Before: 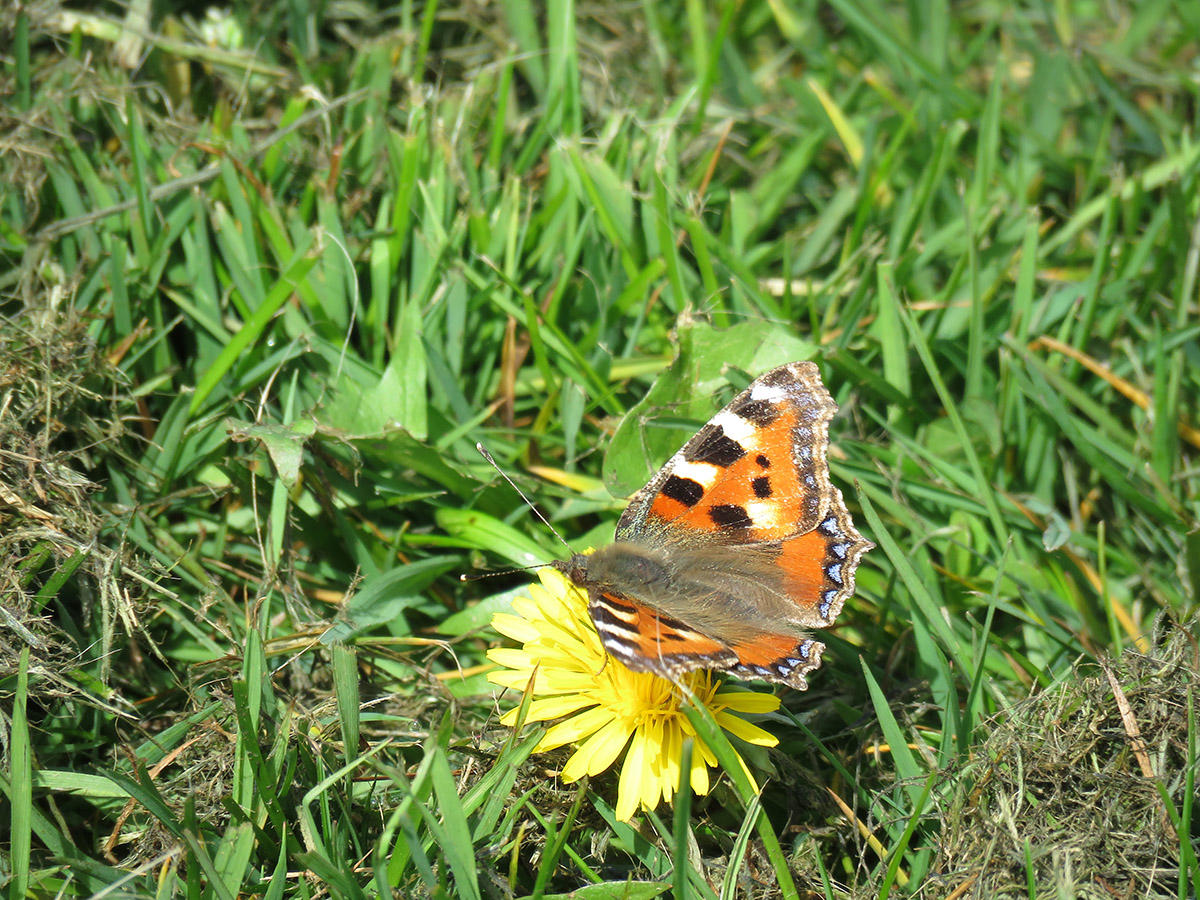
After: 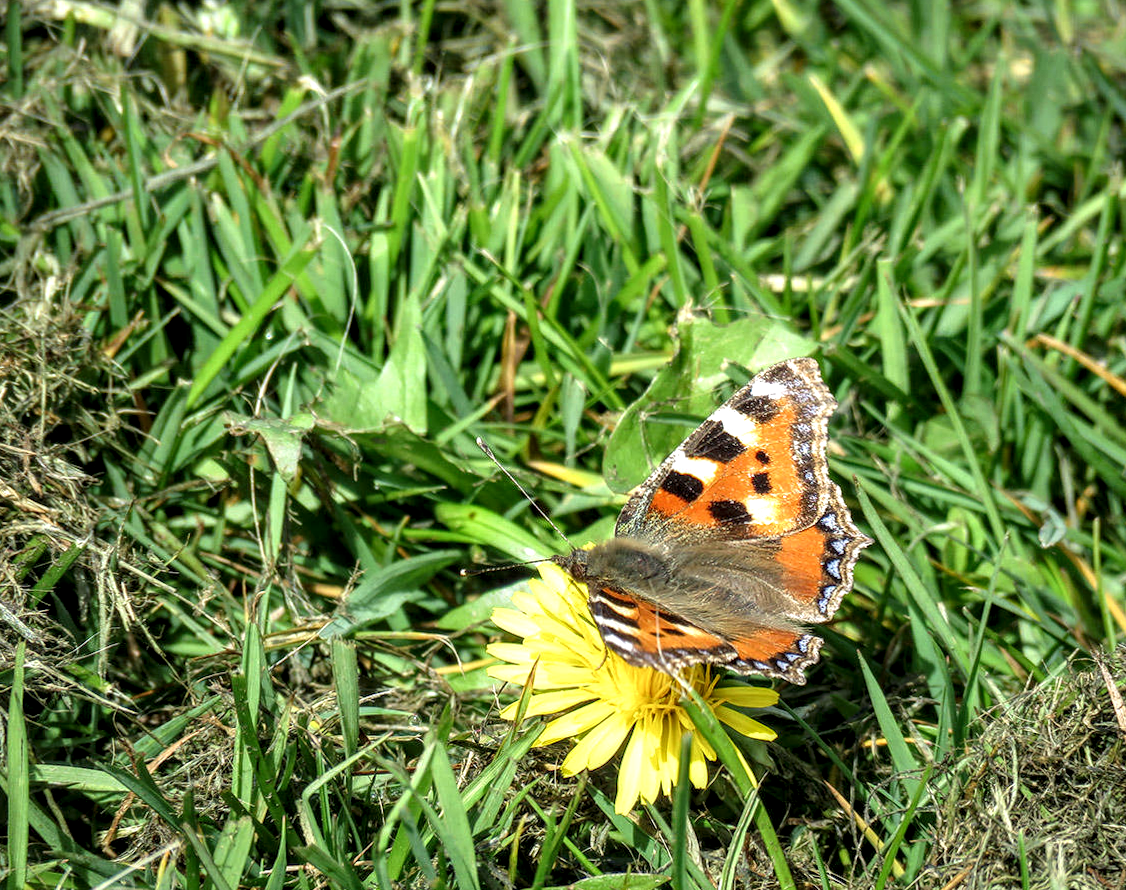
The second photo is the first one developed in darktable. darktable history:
crop and rotate: right 5.167%
local contrast: highlights 20%, shadows 70%, detail 170%
rotate and perspective: rotation 0.174°, lens shift (vertical) 0.013, lens shift (horizontal) 0.019, shear 0.001, automatic cropping original format, crop left 0.007, crop right 0.991, crop top 0.016, crop bottom 0.997
